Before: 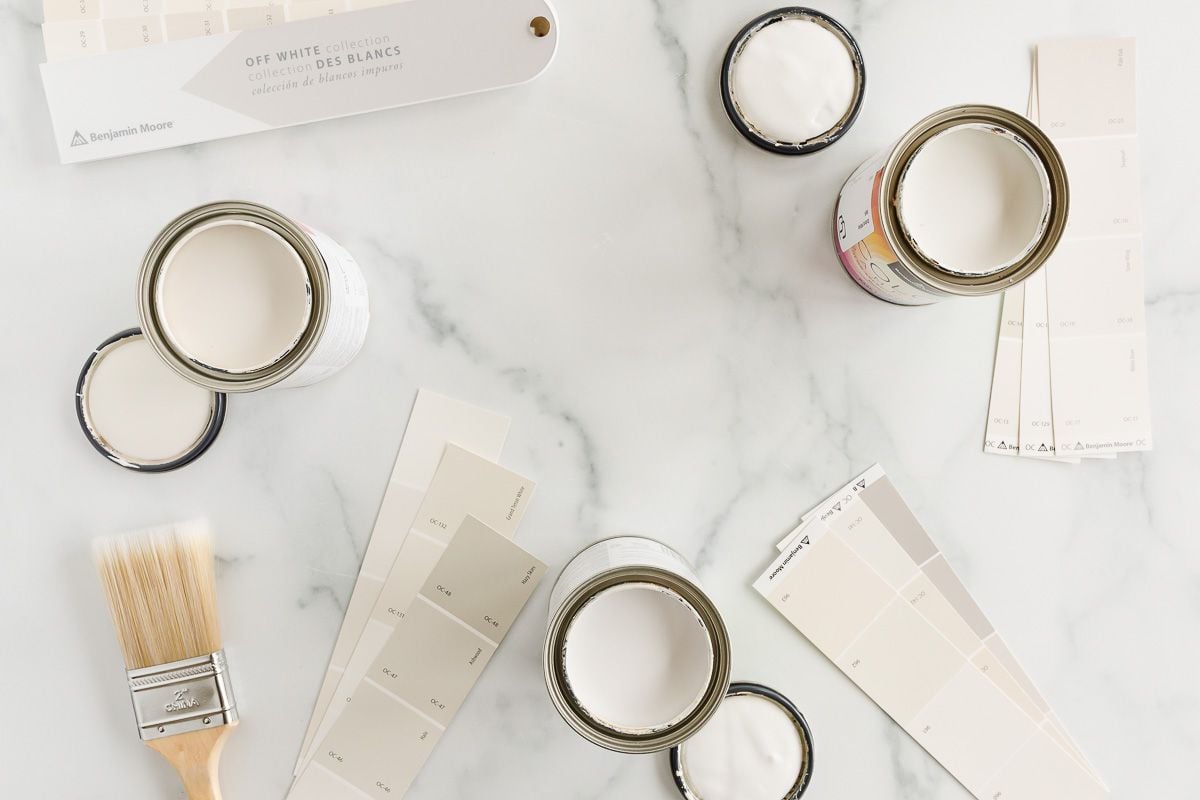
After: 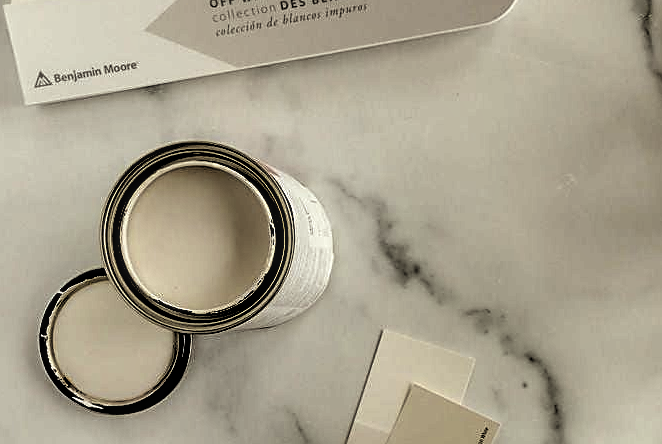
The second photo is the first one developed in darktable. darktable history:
color balance rgb: shadows lift › luminance -19.861%, power › luminance 9.791%, power › chroma 2.817%, power › hue 56.74°, linear chroma grading › global chroma 9.034%, perceptual saturation grading › global saturation 25.911%
exposure: black level correction 0.001, exposure 0.015 EV, compensate highlight preservation false
crop and rotate: left 3.055%, top 7.619%, right 41.763%, bottom 36.843%
local contrast: on, module defaults
contrast brightness saturation: contrast 0.1, brightness -0.268, saturation 0.141
levels: gray 59.39%, levels [0.514, 0.759, 1]
sharpen: on, module defaults
